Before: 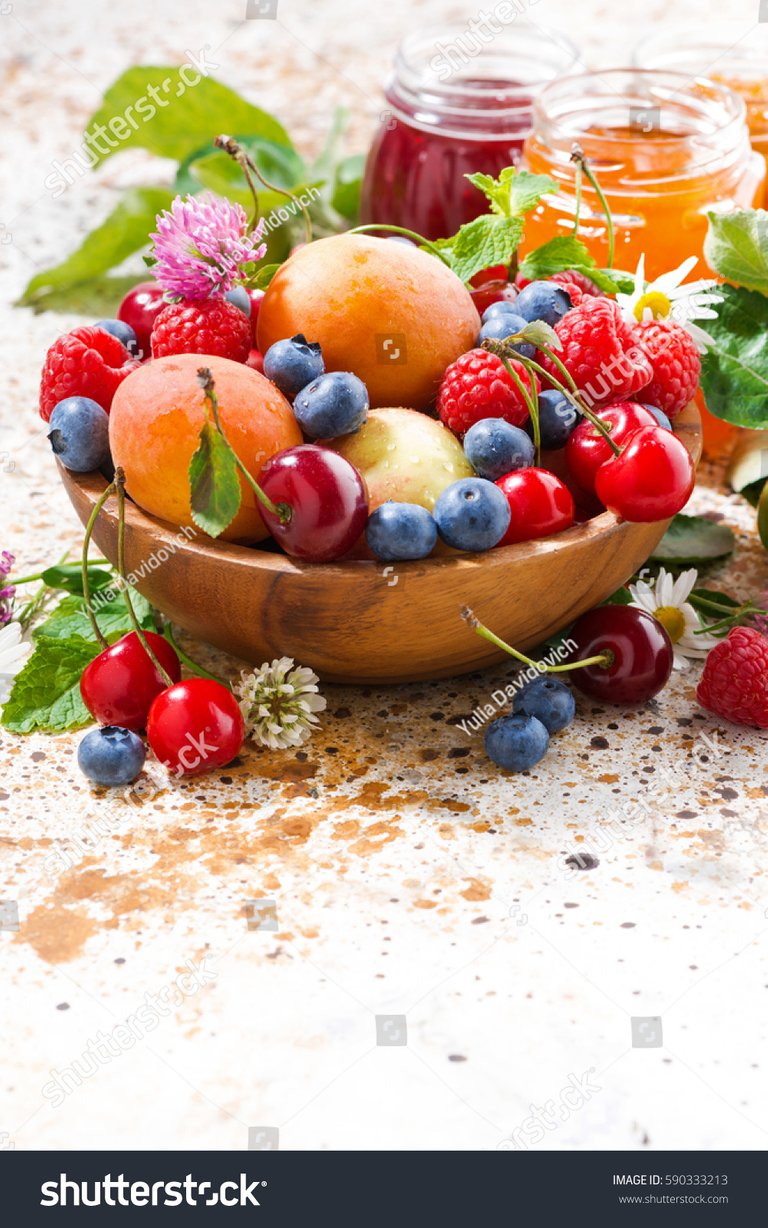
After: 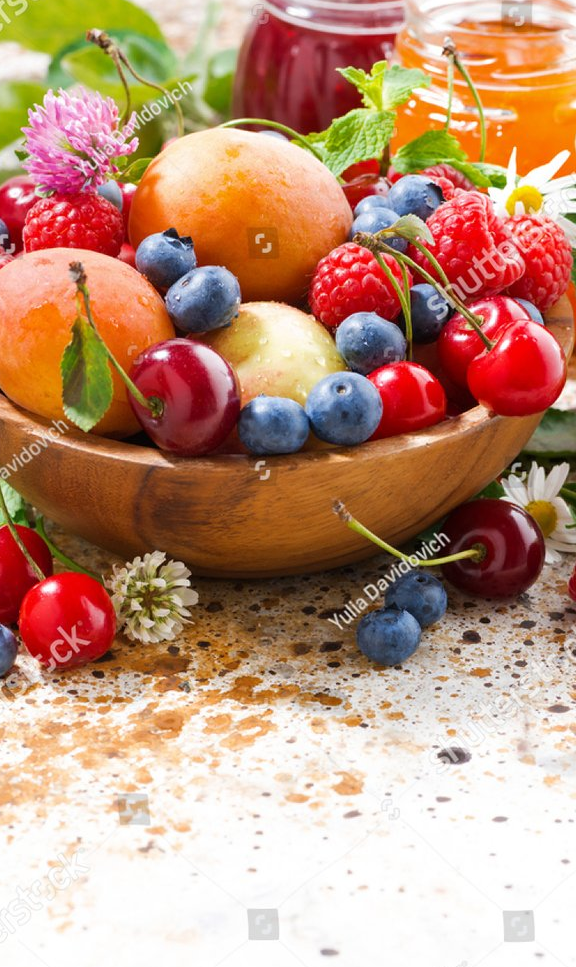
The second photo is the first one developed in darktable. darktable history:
crop: left 16.772%, top 8.687%, right 8.225%, bottom 12.533%
